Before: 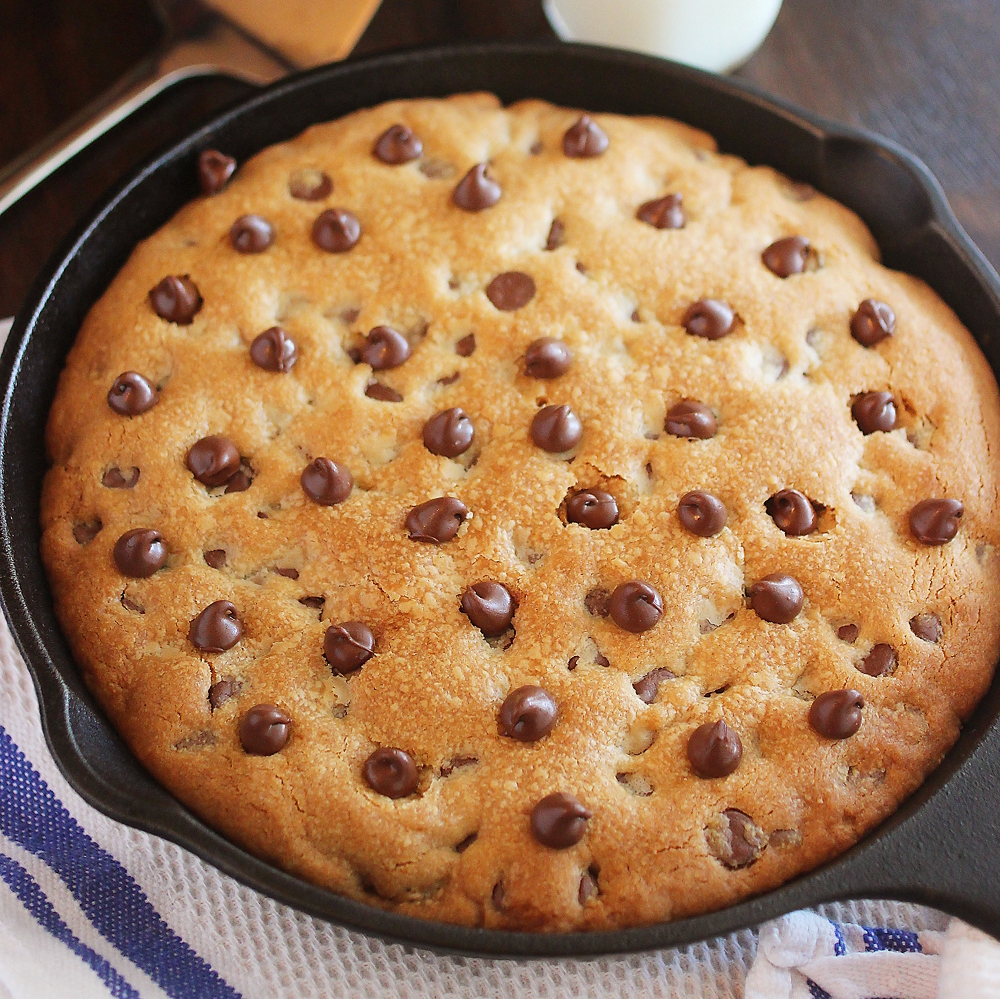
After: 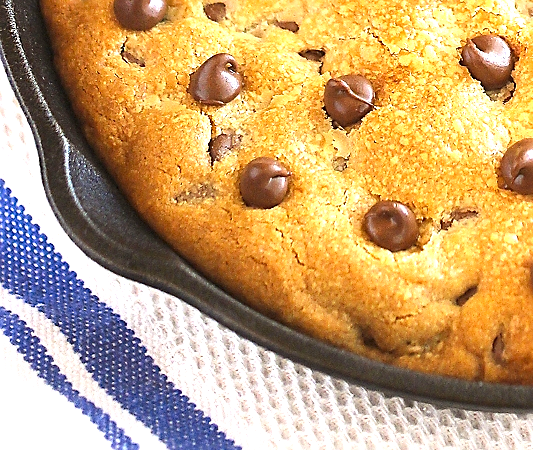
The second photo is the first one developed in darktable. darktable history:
sharpen: on, module defaults
crop and rotate: top 54.778%, right 46.61%, bottom 0.159%
exposure: black level correction 0, exposure 1.3 EV, compensate exposure bias true, compensate highlight preservation false
color contrast: green-magenta contrast 0.8, blue-yellow contrast 1.1, unbound 0
